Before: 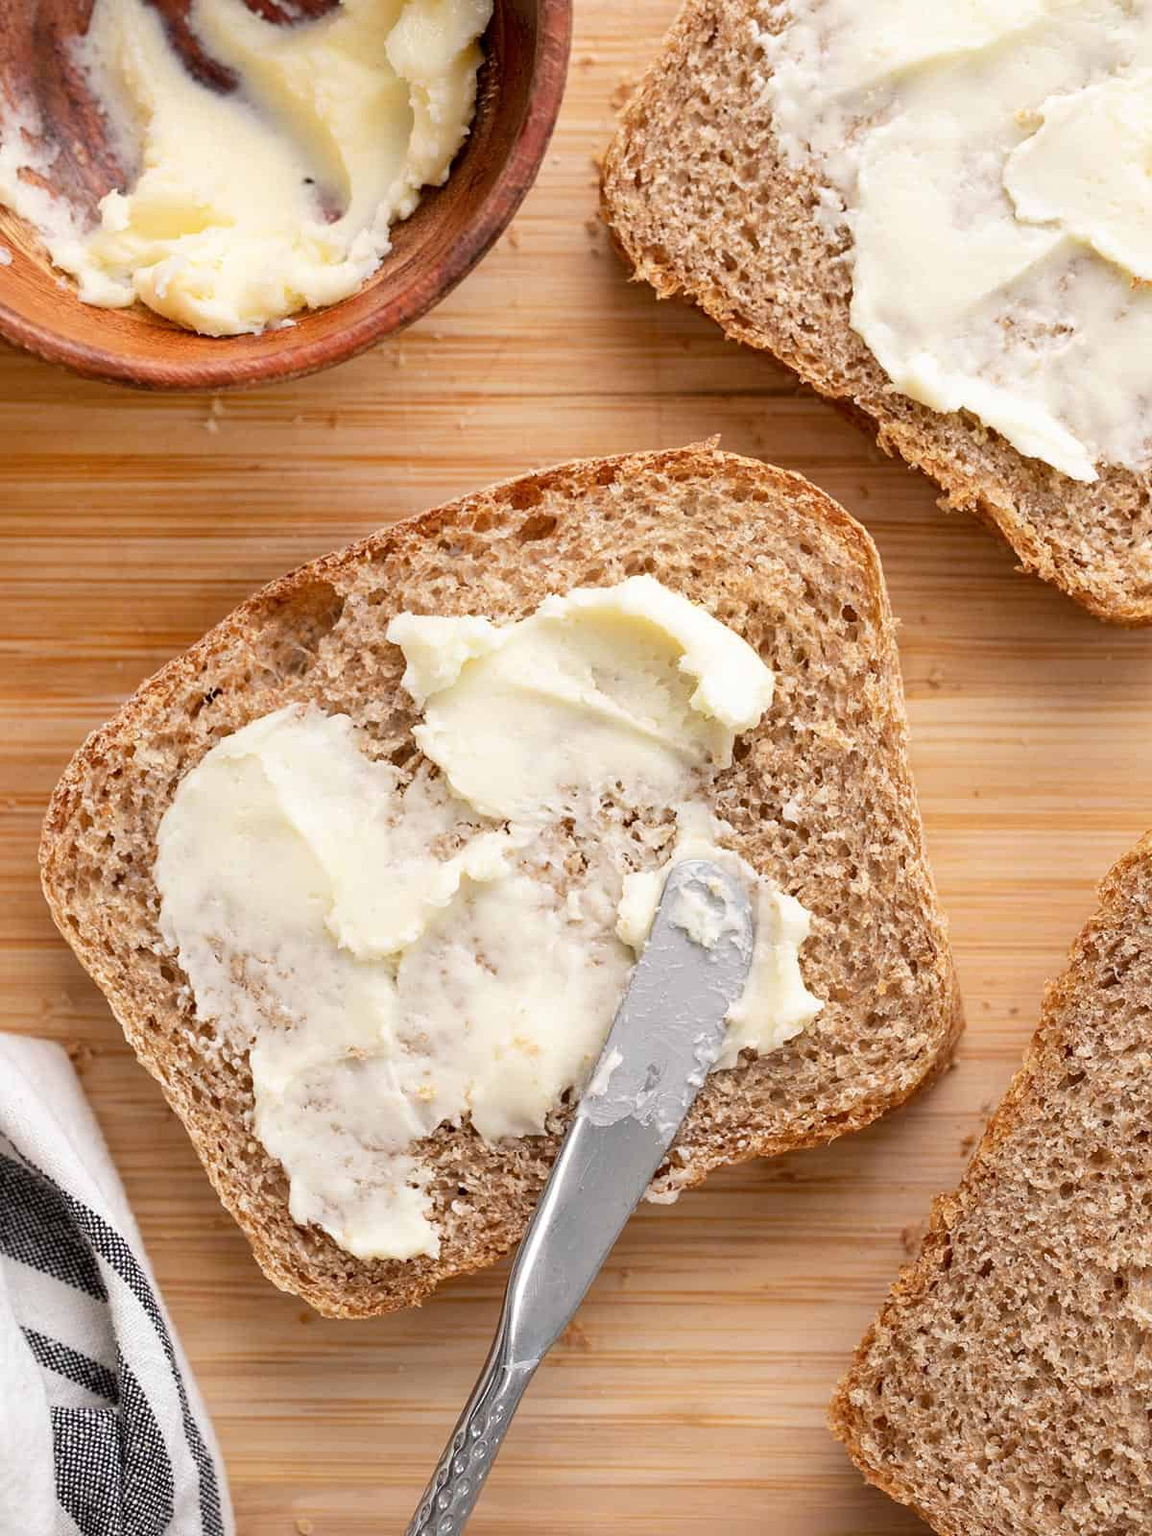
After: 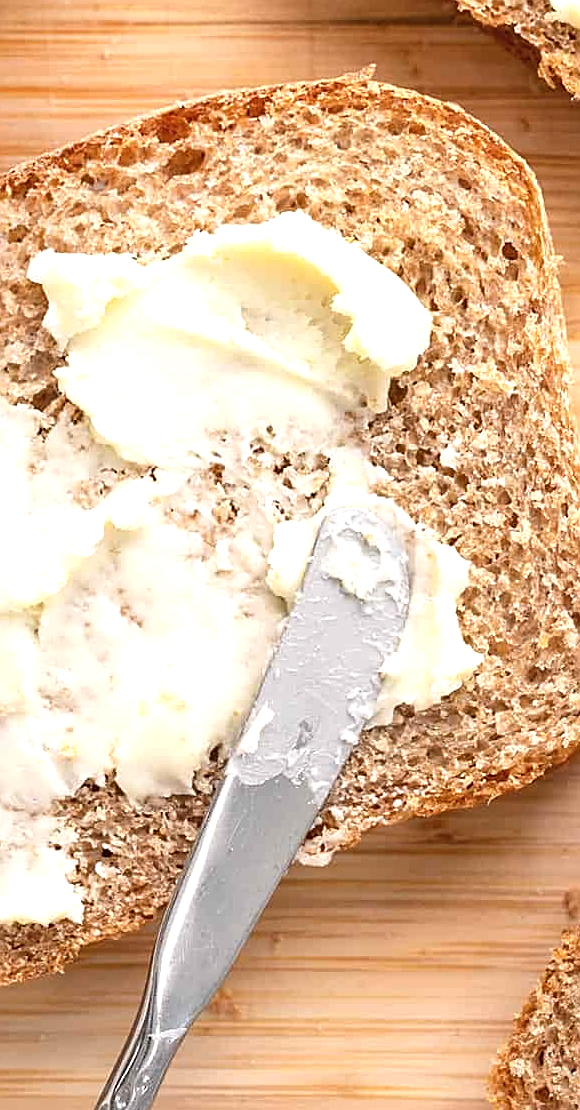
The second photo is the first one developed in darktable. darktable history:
sharpen: on, module defaults
crop: left 31.312%, top 24.263%, right 20.343%, bottom 6.312%
exposure: black level correction -0.002, exposure 0.542 EV, compensate highlight preservation false
